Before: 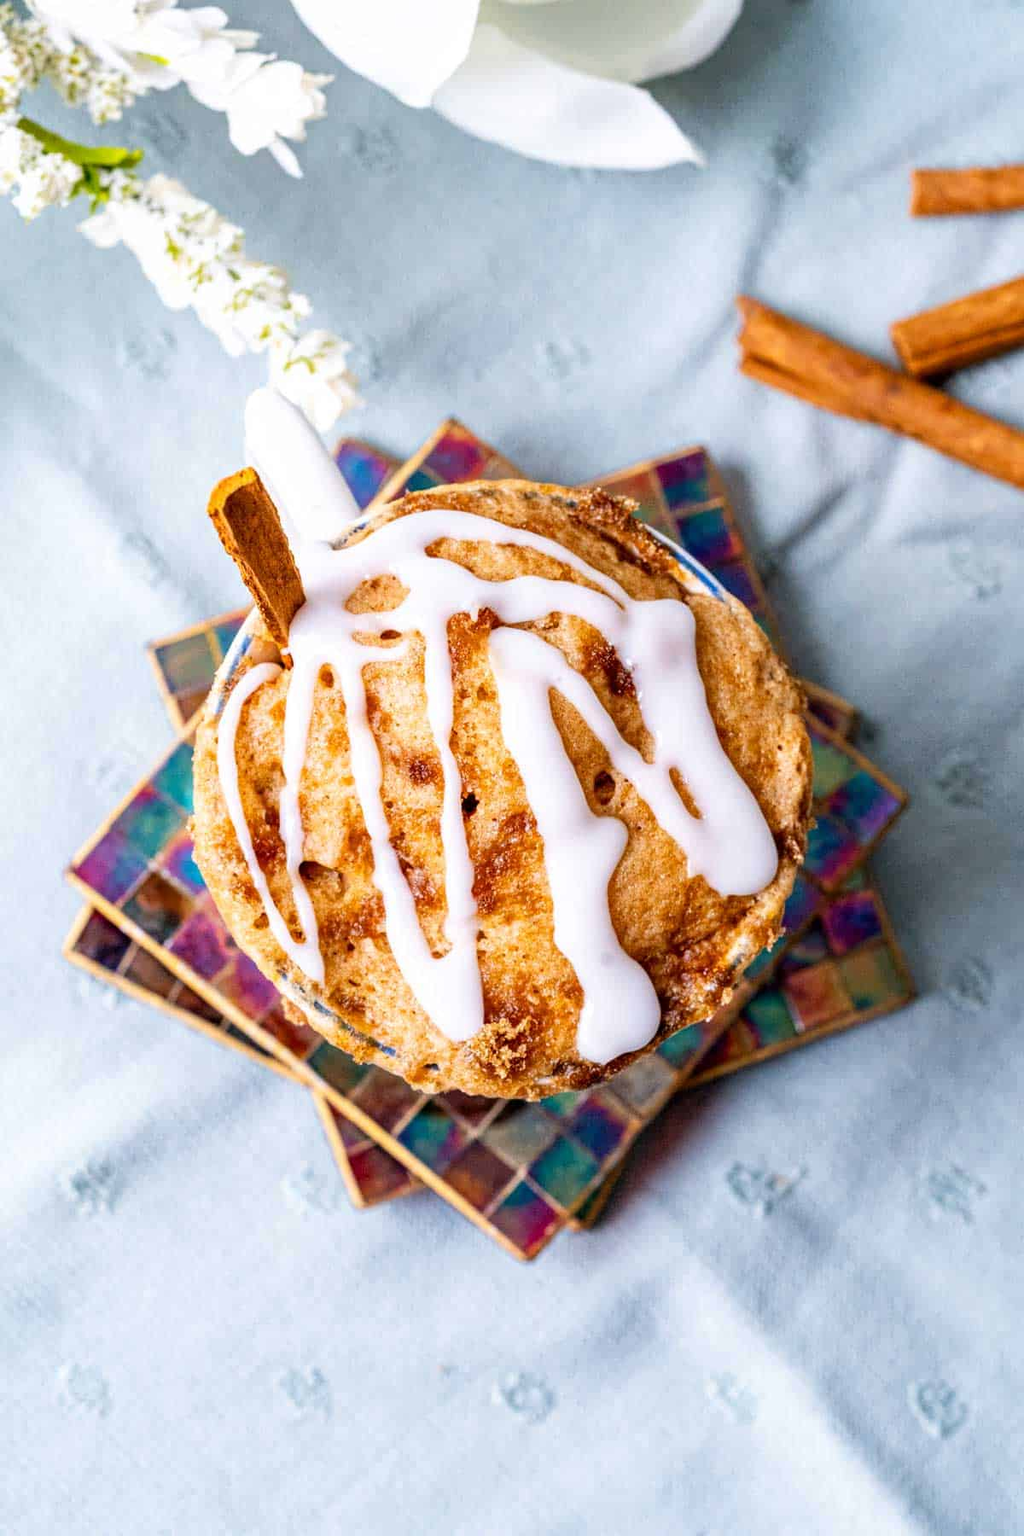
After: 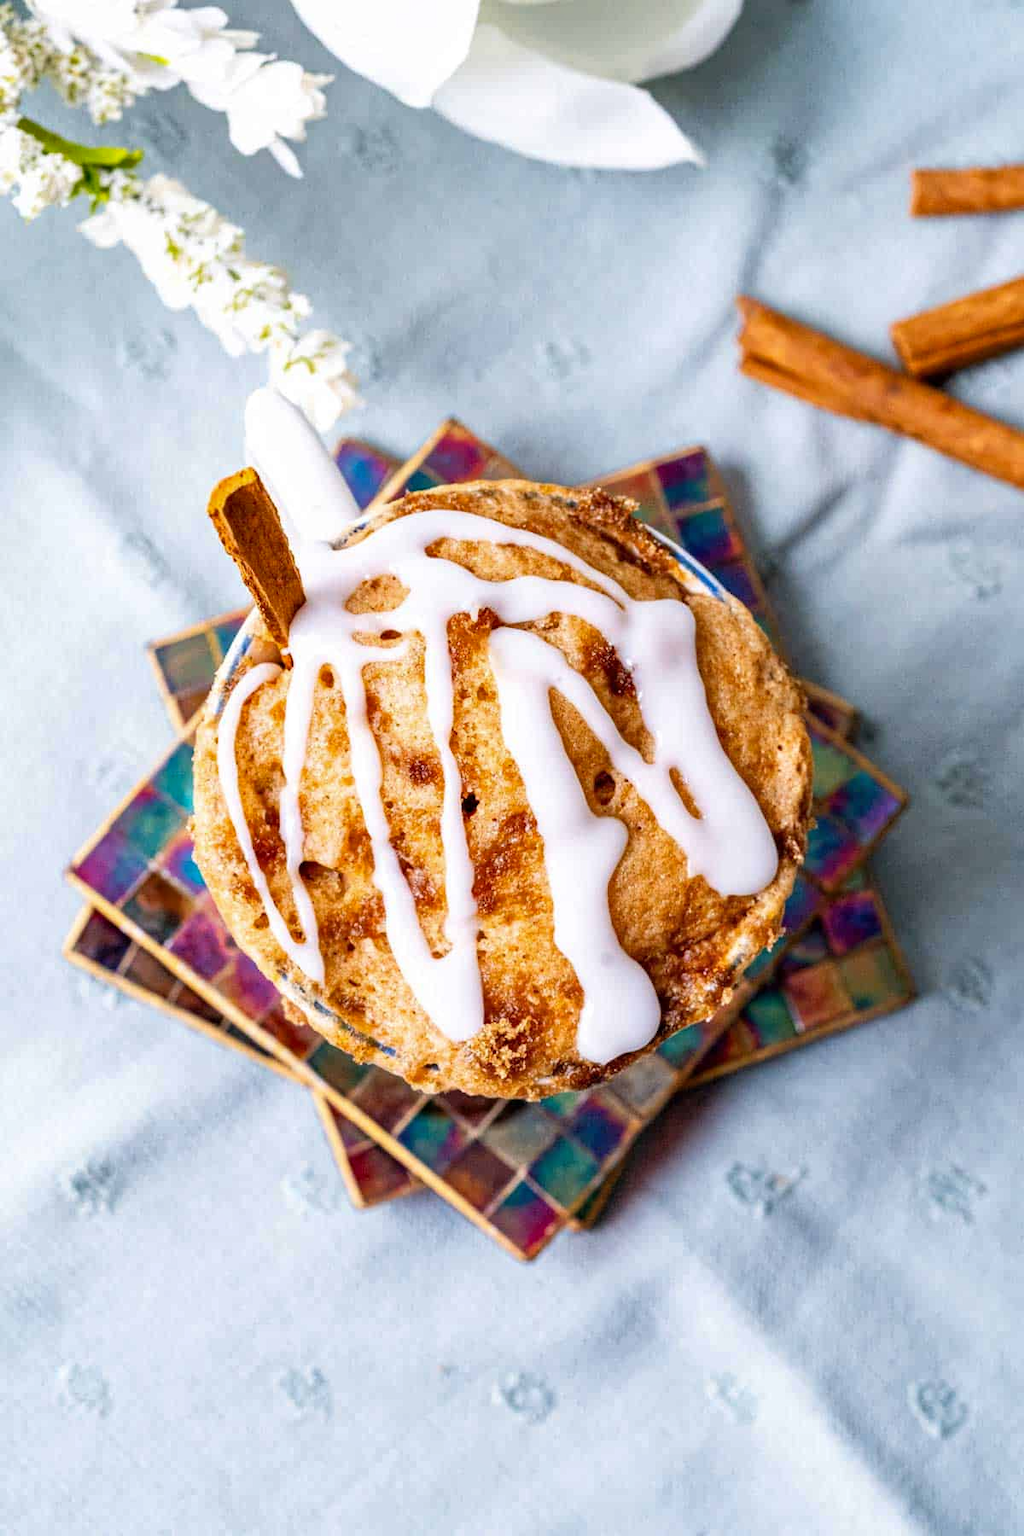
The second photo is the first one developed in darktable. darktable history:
shadows and highlights: shadows 37.37, highlights -26.95, soften with gaussian
